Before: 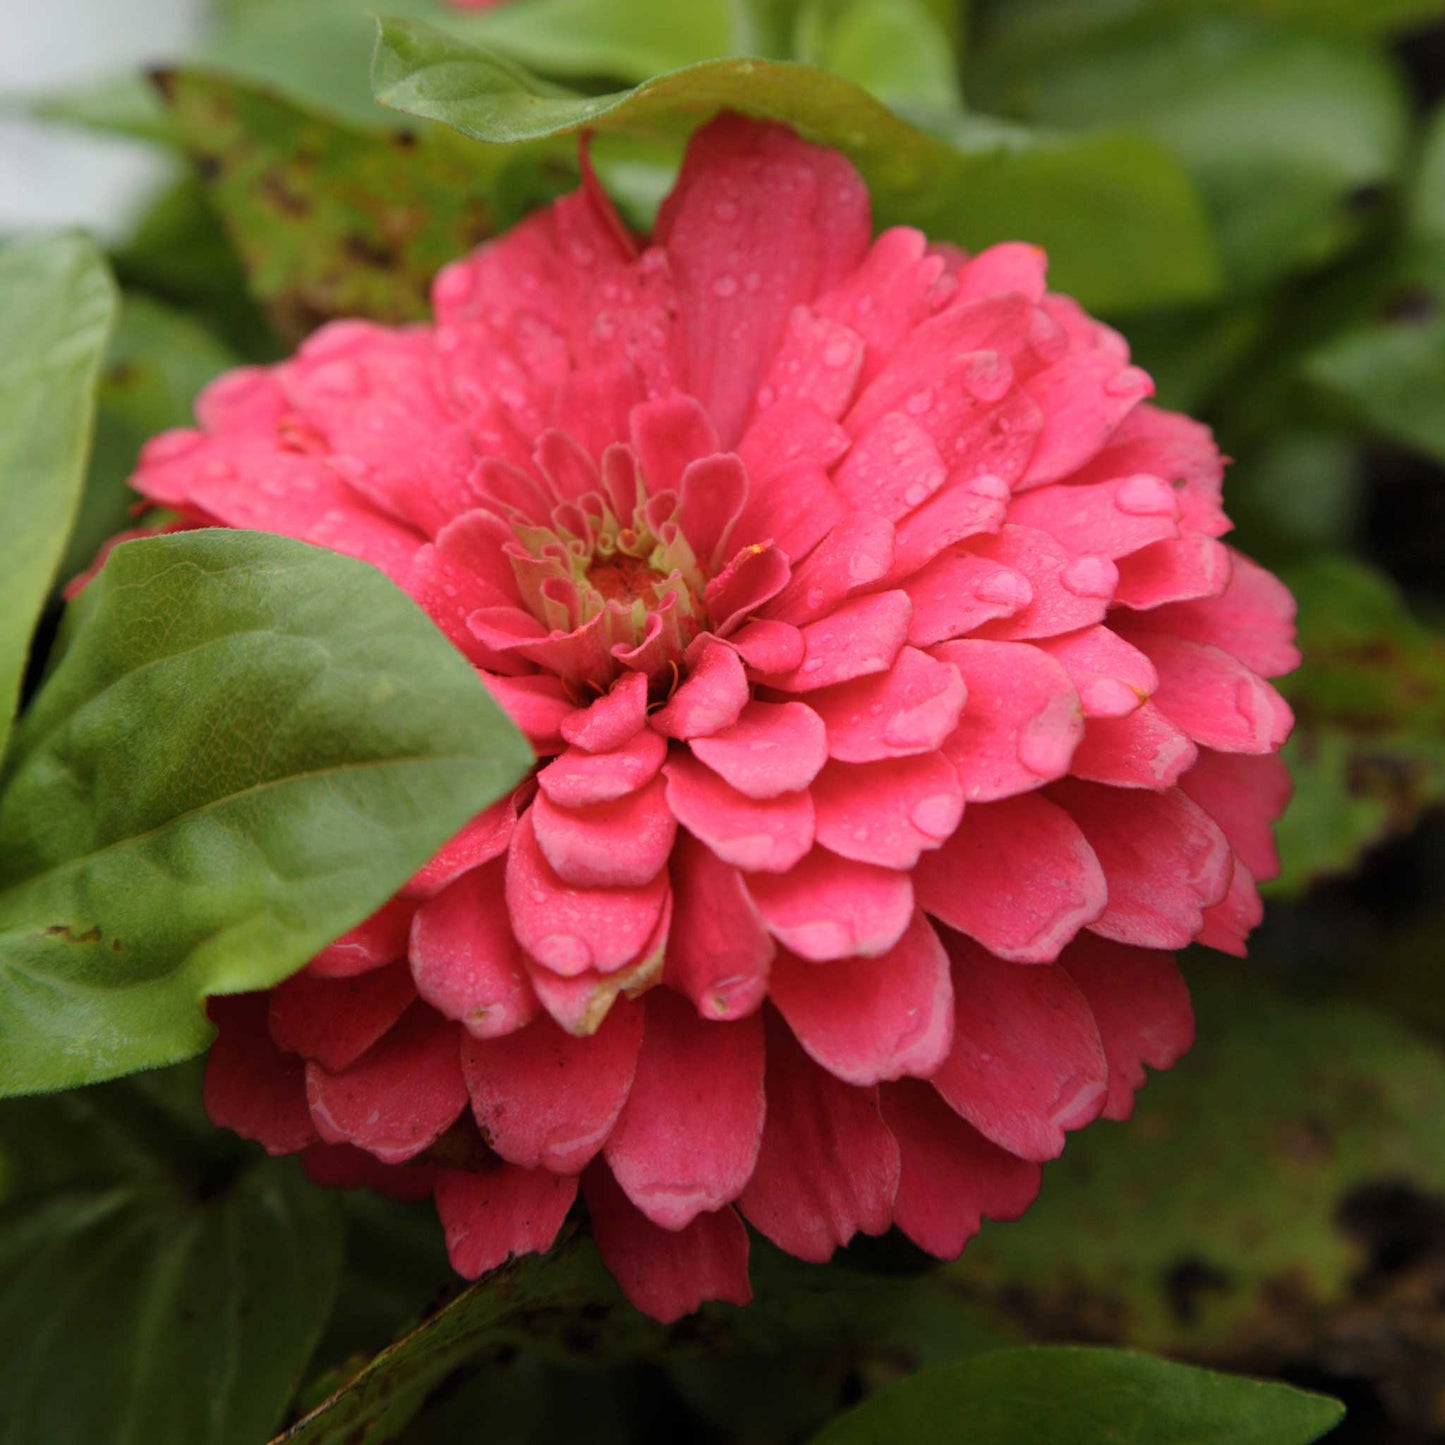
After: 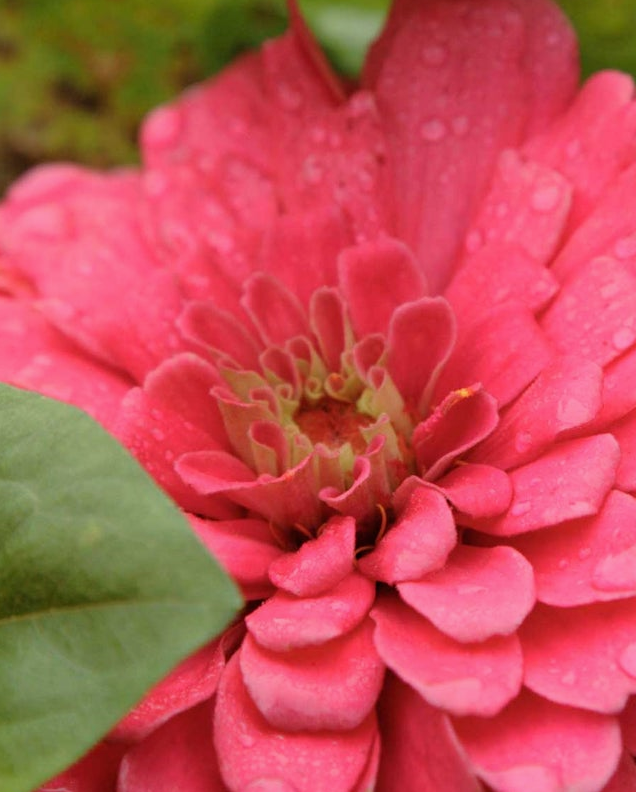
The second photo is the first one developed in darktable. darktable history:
filmic rgb: black relative exposure -9.5 EV, white relative exposure 3.02 EV, hardness 6.12
crop: left 20.248%, top 10.86%, right 35.675%, bottom 34.321%
tone equalizer: on, module defaults
